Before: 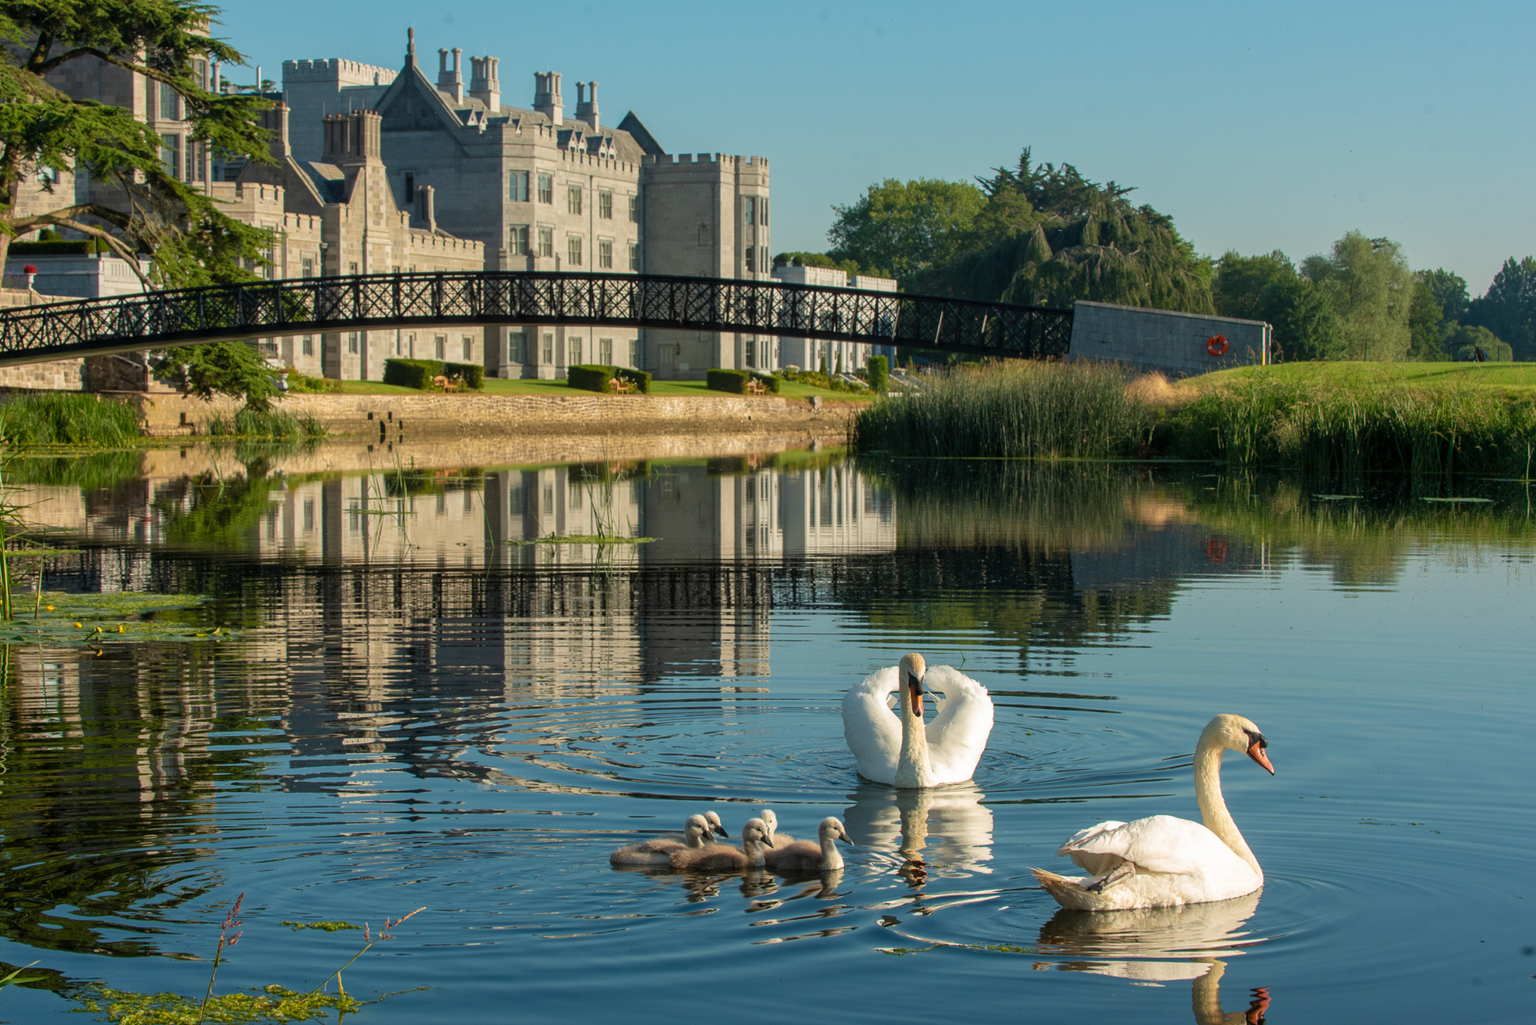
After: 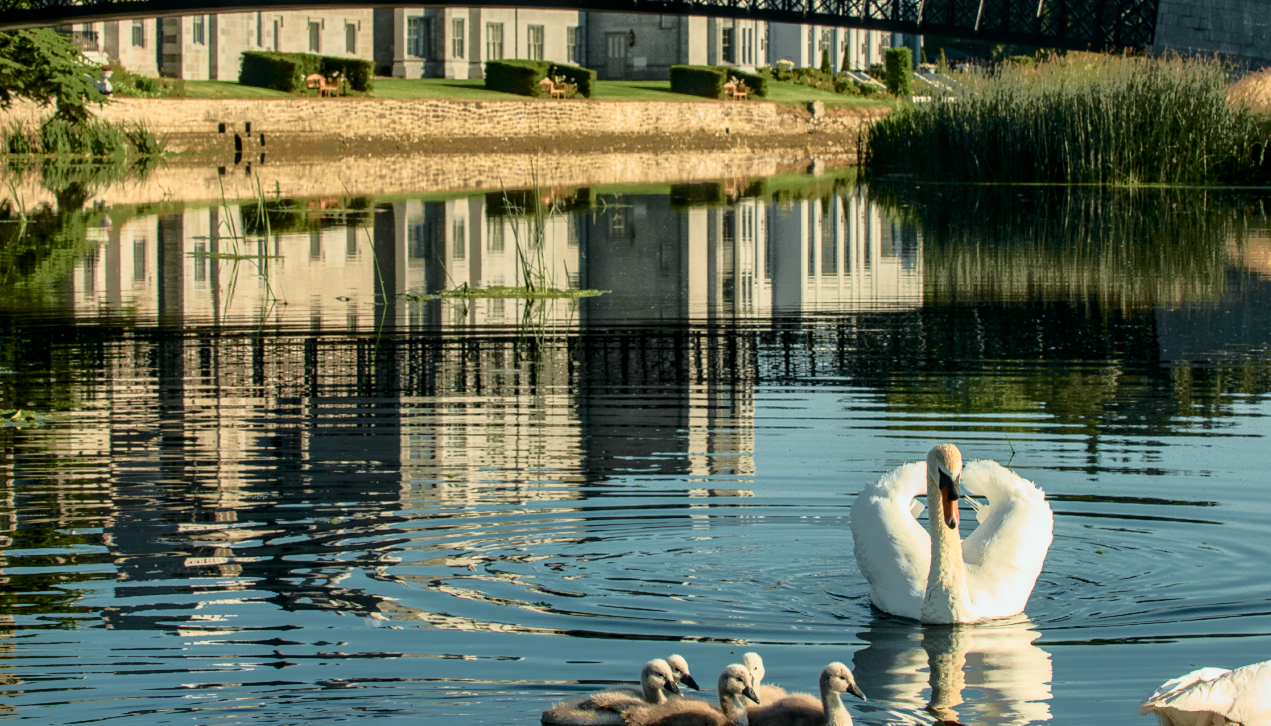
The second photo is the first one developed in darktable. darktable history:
crop: left 13.312%, top 31.28%, right 24.627%, bottom 15.582%
local contrast: on, module defaults
tone curve: curves: ch0 [(0, 0) (0.081, 0.033) (0.192, 0.124) (0.283, 0.238) (0.407, 0.476) (0.495, 0.521) (0.661, 0.756) (0.788, 0.87) (1, 0.951)]; ch1 [(0, 0) (0.161, 0.092) (0.35, 0.33) (0.392, 0.392) (0.427, 0.426) (0.479, 0.472) (0.505, 0.497) (0.521, 0.524) (0.567, 0.56) (0.583, 0.592) (0.625, 0.627) (0.678, 0.733) (1, 1)]; ch2 [(0, 0) (0.346, 0.362) (0.404, 0.427) (0.502, 0.499) (0.531, 0.523) (0.544, 0.561) (0.58, 0.59) (0.629, 0.642) (0.717, 0.678) (1, 1)], color space Lab, independent channels, preserve colors none
